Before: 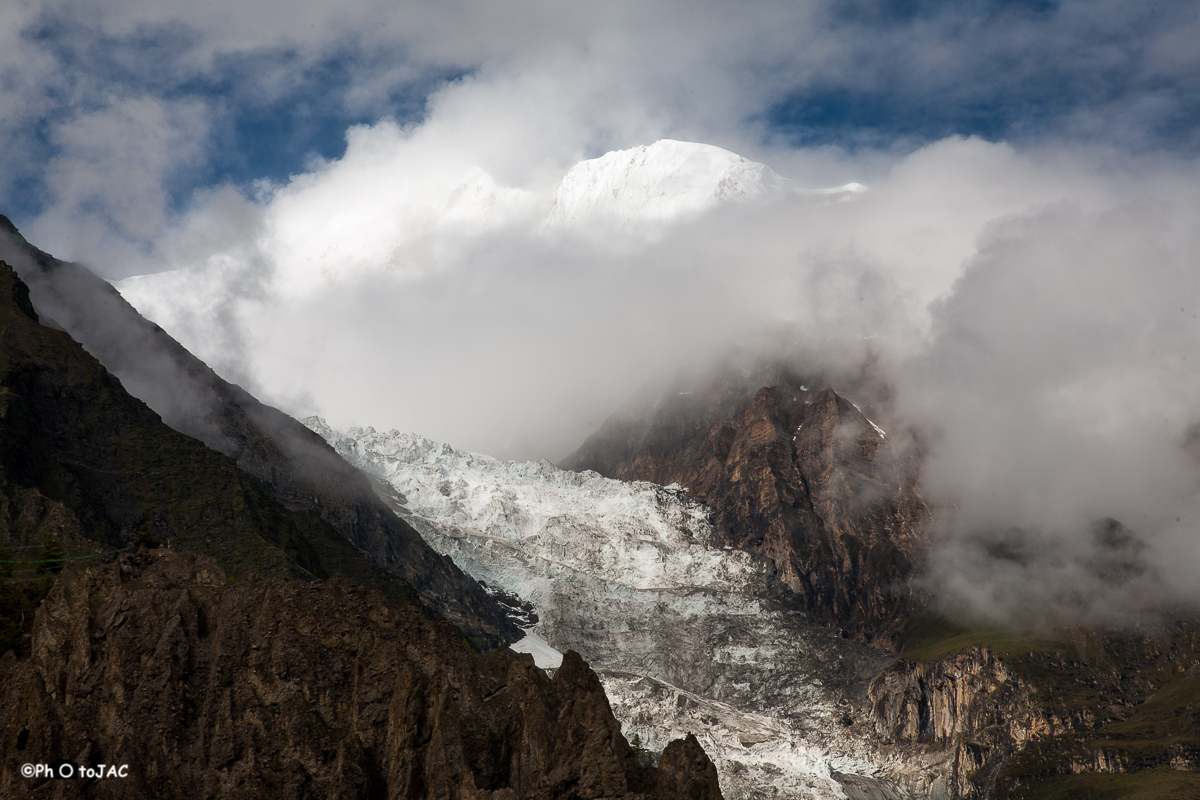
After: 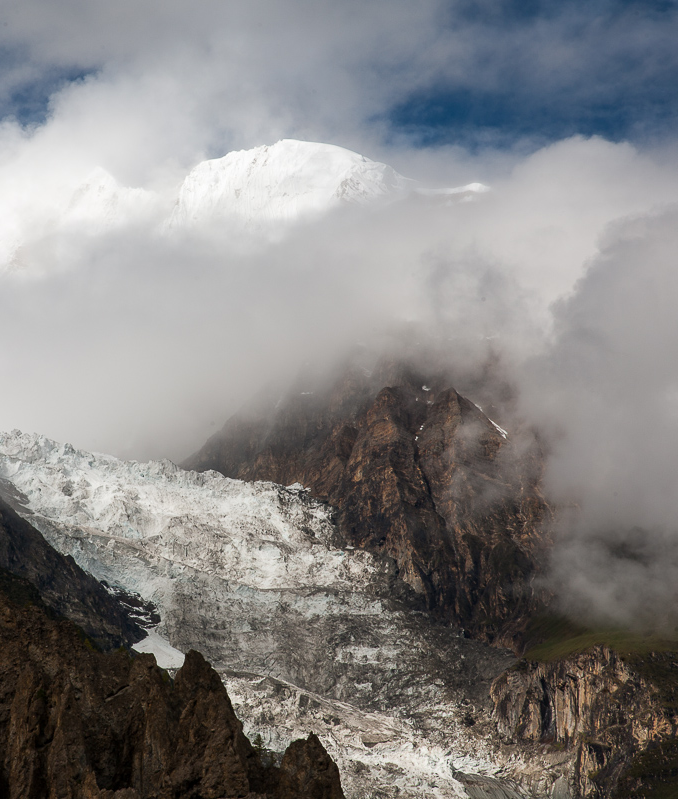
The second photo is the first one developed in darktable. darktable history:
crop: left 31.543%, top 0.024%, right 11.874%
